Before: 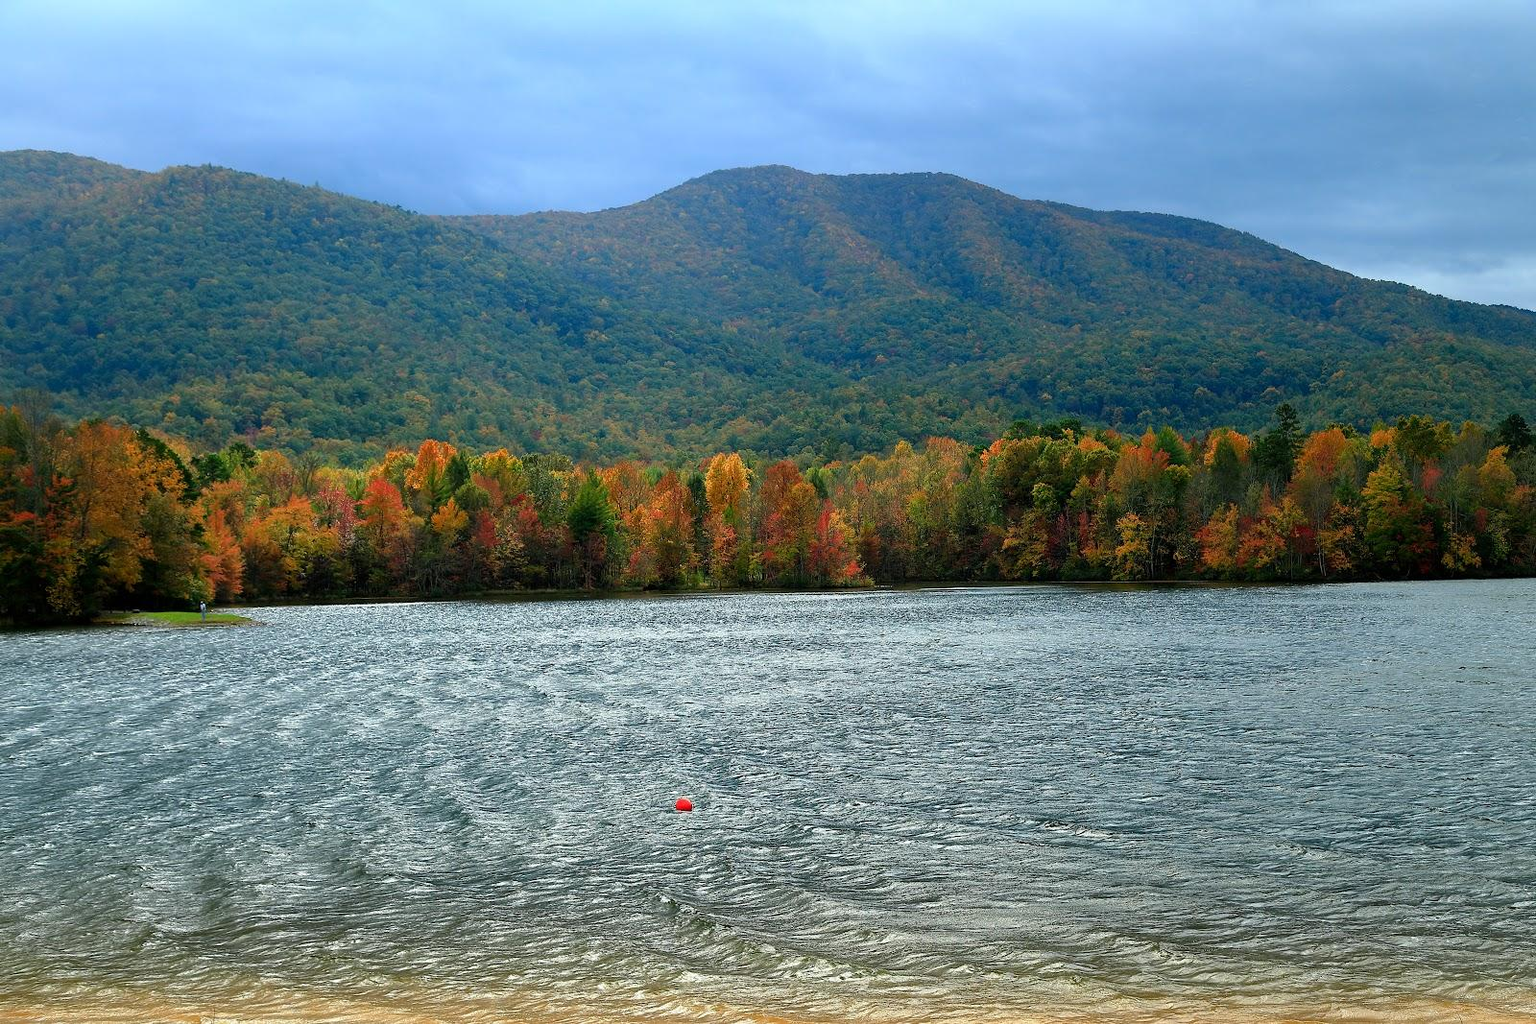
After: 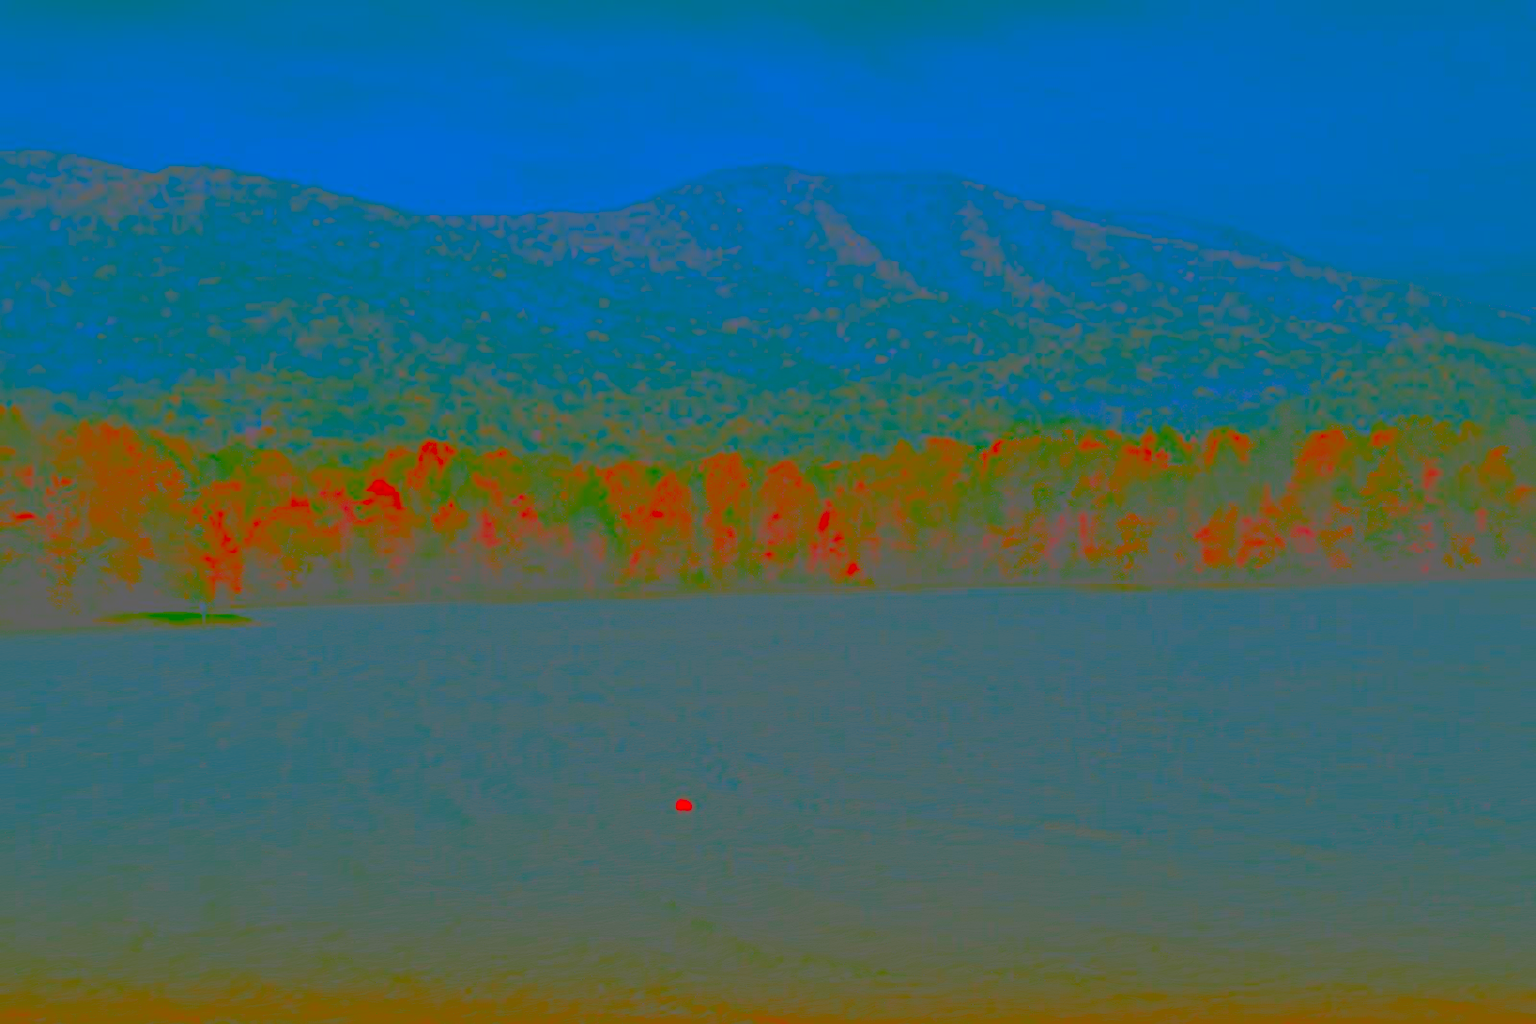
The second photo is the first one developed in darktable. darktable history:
contrast brightness saturation: contrast -0.98, brightness -0.162, saturation 0.747
shadows and highlights: soften with gaussian
tone equalizer: edges refinement/feathering 500, mask exposure compensation -1.57 EV, preserve details no
